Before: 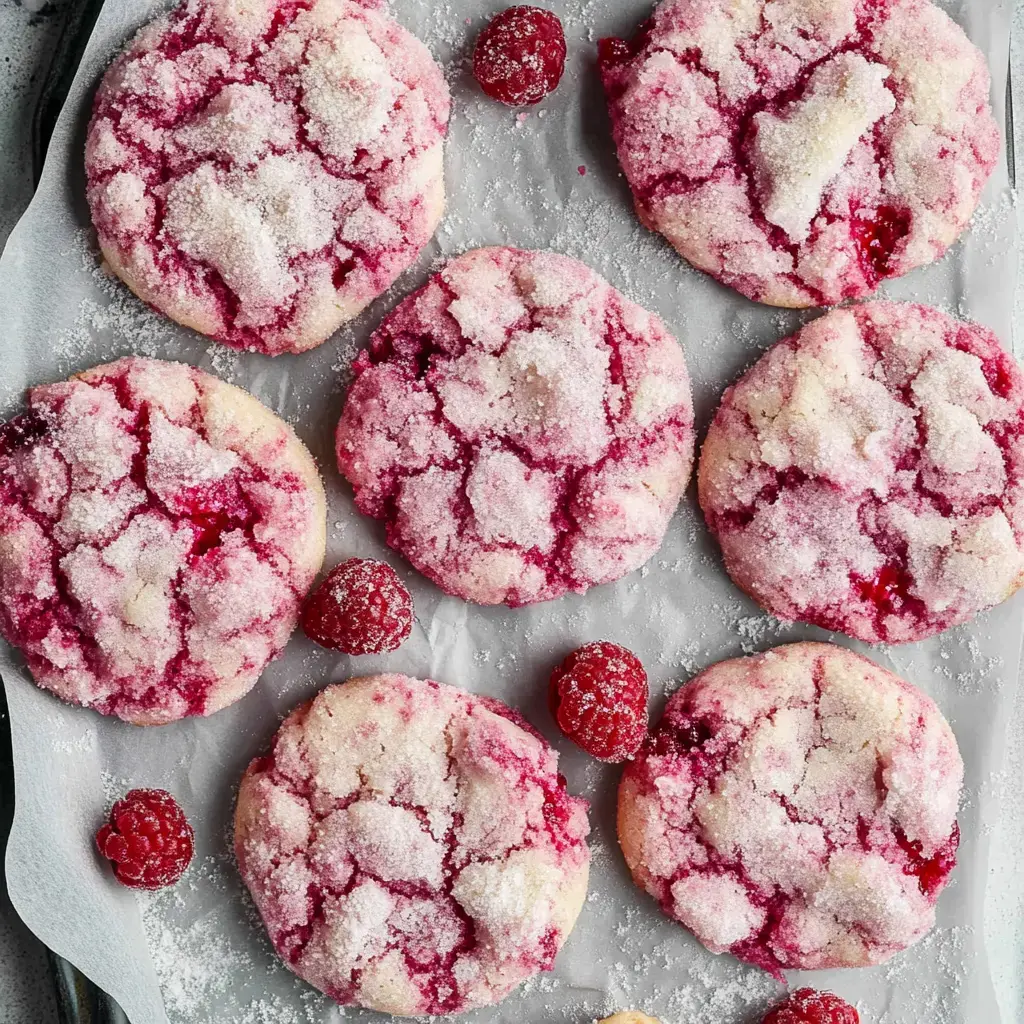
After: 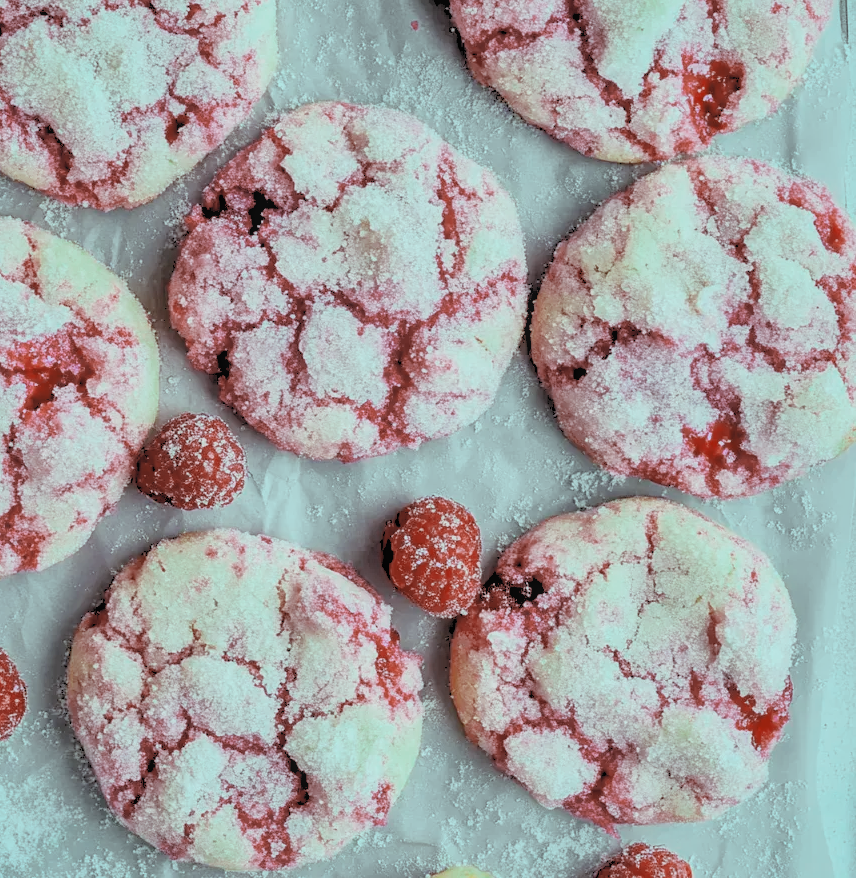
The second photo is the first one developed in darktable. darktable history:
crop: left 16.315%, top 14.246%
contrast brightness saturation: contrast 0.14, brightness 0.21
exposure: compensate highlight preservation false
color balance: mode lift, gamma, gain (sRGB), lift [0.997, 0.979, 1.021, 1.011], gamma [1, 1.084, 0.916, 0.998], gain [1, 0.87, 1.13, 1.101], contrast 4.55%, contrast fulcrum 38.24%, output saturation 104.09%
color zones: curves: ch0 [(0, 0.5) (0.125, 0.4) (0.25, 0.5) (0.375, 0.4) (0.5, 0.4) (0.625, 0.35) (0.75, 0.35) (0.875, 0.5)]; ch1 [(0, 0.35) (0.125, 0.45) (0.25, 0.35) (0.375, 0.35) (0.5, 0.35) (0.625, 0.35) (0.75, 0.45) (0.875, 0.35)]; ch2 [(0, 0.6) (0.125, 0.5) (0.25, 0.5) (0.375, 0.6) (0.5, 0.6) (0.625, 0.5) (0.75, 0.5) (0.875, 0.5)]
rgb levels: preserve colors sum RGB, levels [[0.038, 0.433, 0.934], [0, 0.5, 1], [0, 0.5, 1]]
local contrast: detail 110%
shadows and highlights: on, module defaults
